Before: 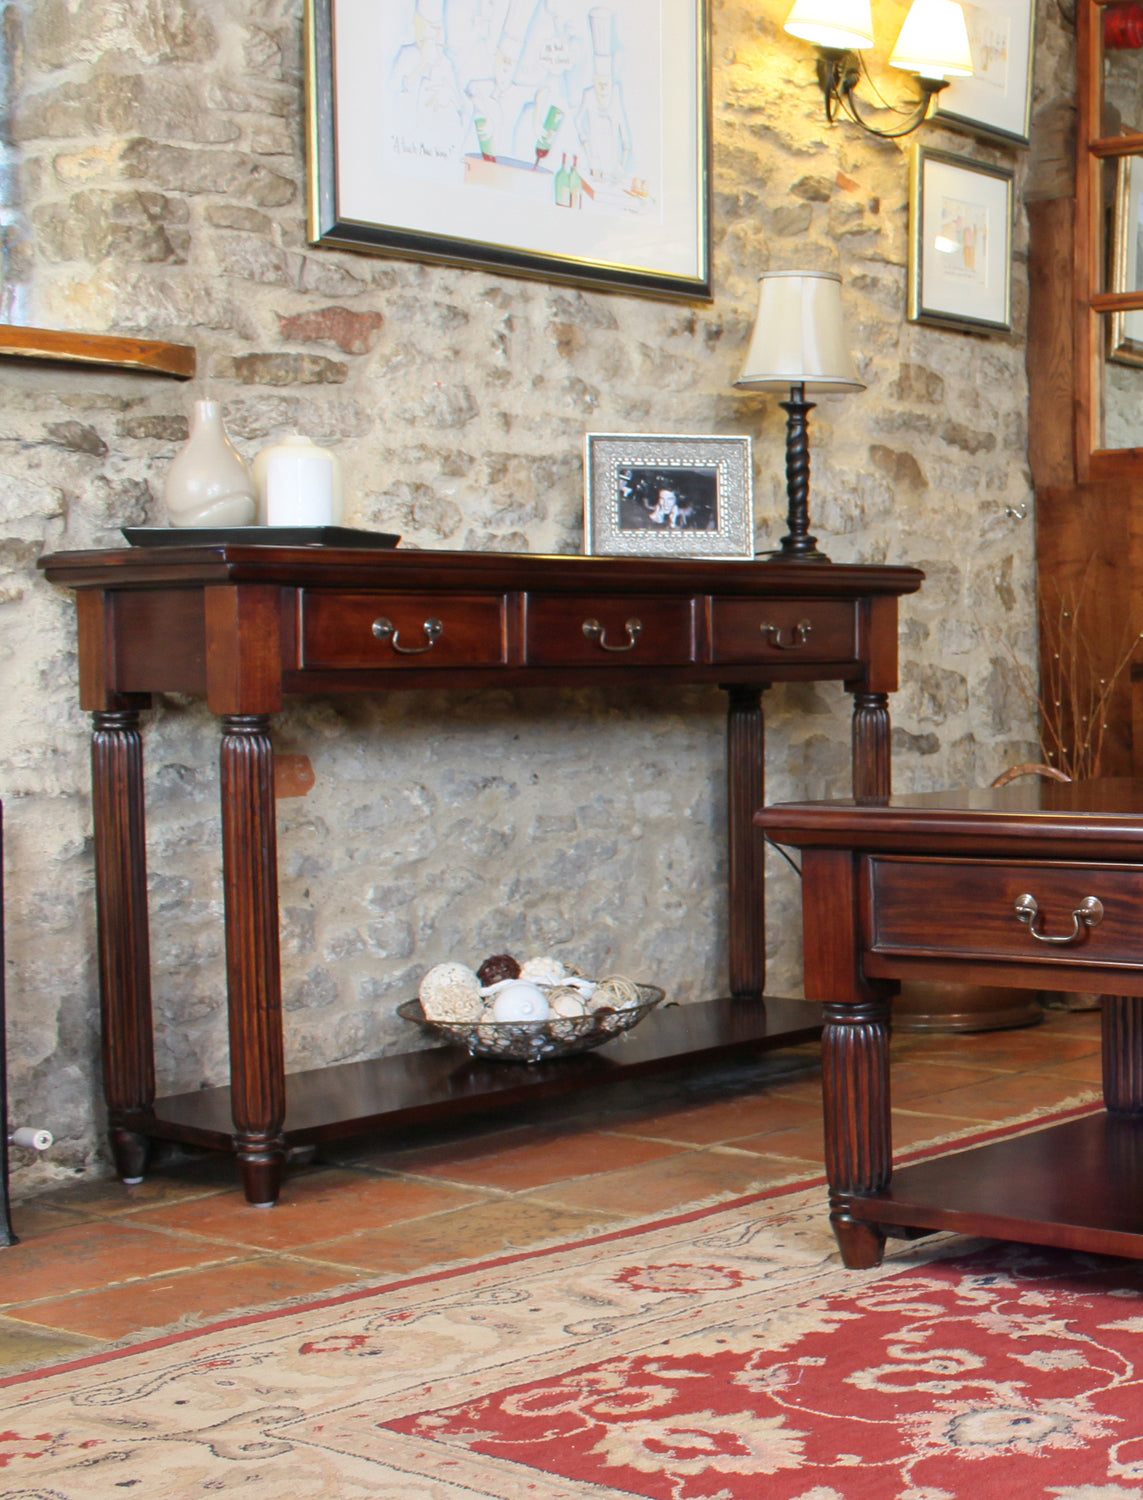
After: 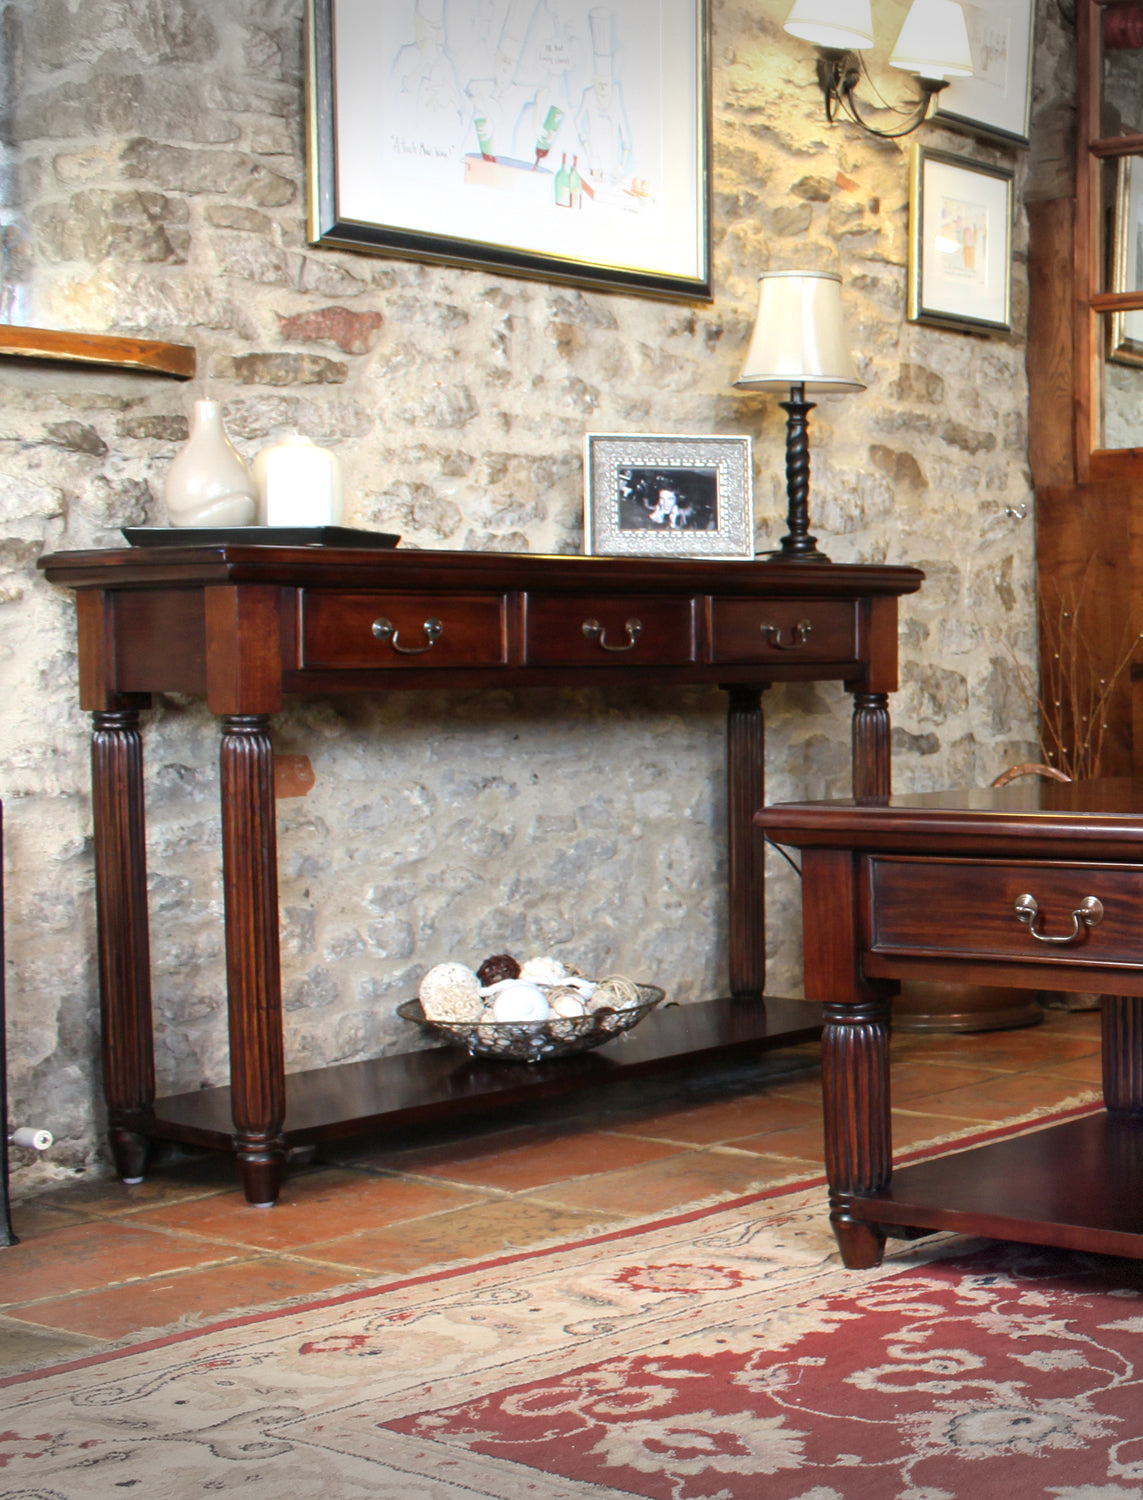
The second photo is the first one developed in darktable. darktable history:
vignetting: fall-off start 100.44%, width/height ratio 1.305, dithering 8-bit output
tone equalizer: -8 EV -0.436 EV, -7 EV -0.369 EV, -6 EV -0.331 EV, -5 EV -0.209 EV, -3 EV 0.205 EV, -2 EV 0.32 EV, -1 EV 0.393 EV, +0 EV 0.402 EV, edges refinement/feathering 500, mask exposure compensation -1.57 EV, preserve details guided filter
